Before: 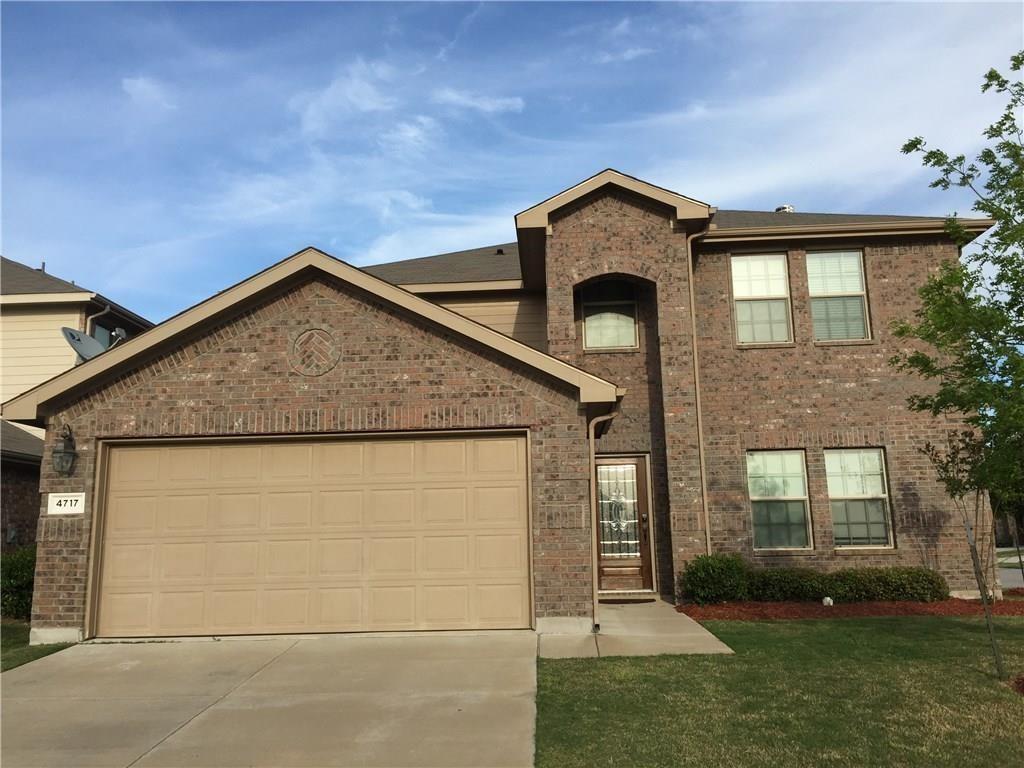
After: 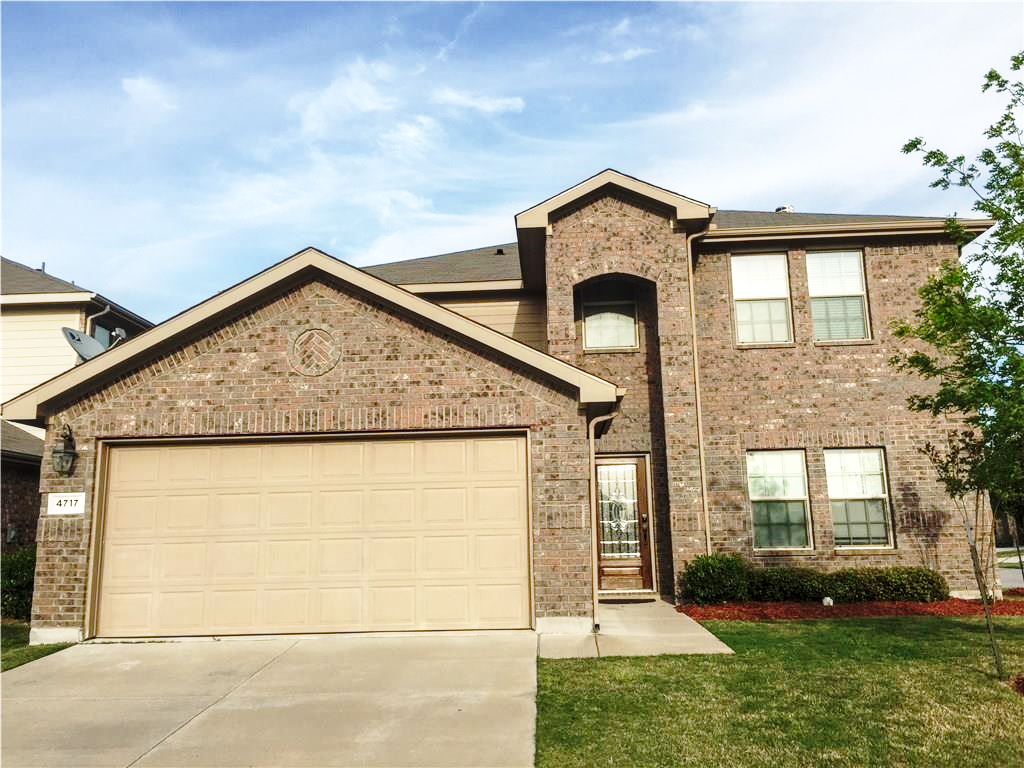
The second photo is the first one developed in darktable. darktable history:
local contrast: on, module defaults
contrast brightness saturation: saturation -0.04
base curve: curves: ch0 [(0, 0) (0.032, 0.037) (0.105, 0.228) (0.435, 0.76) (0.856, 0.983) (1, 1)], preserve colors none
